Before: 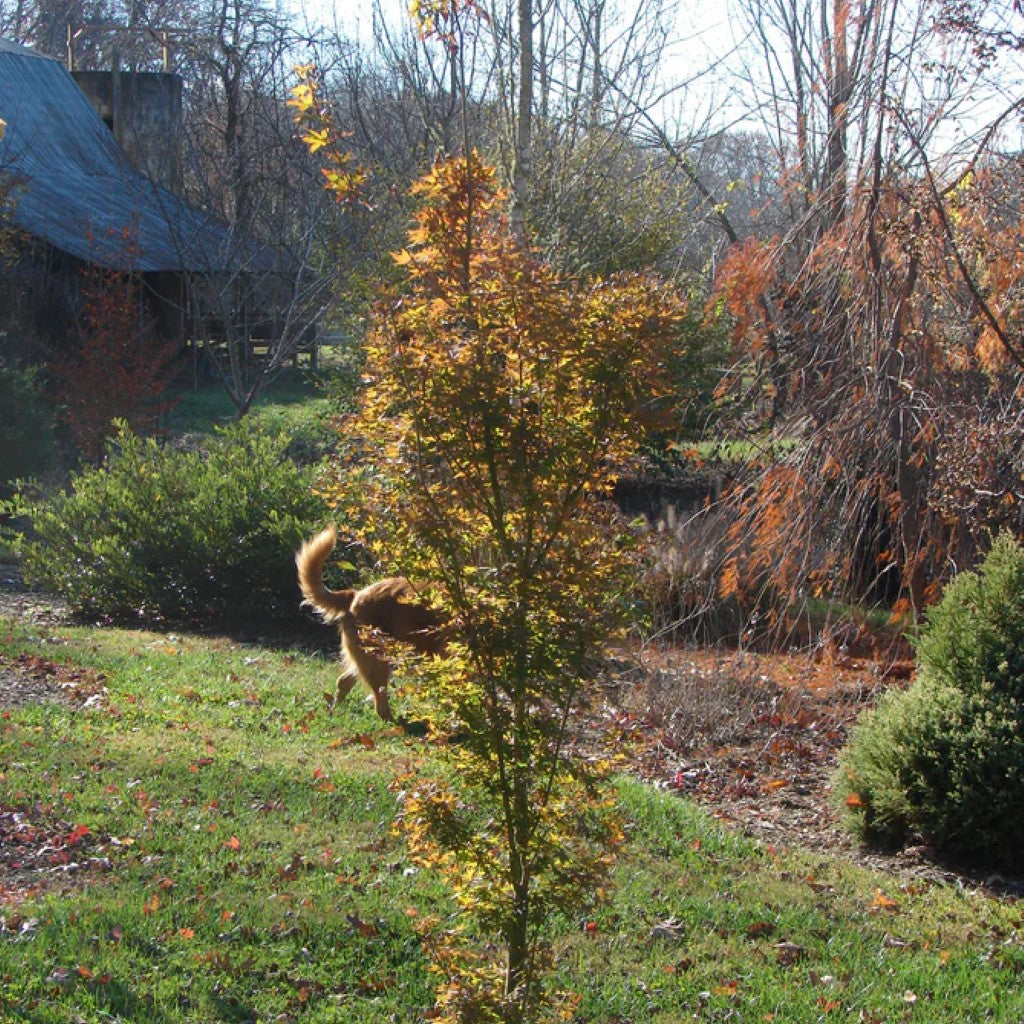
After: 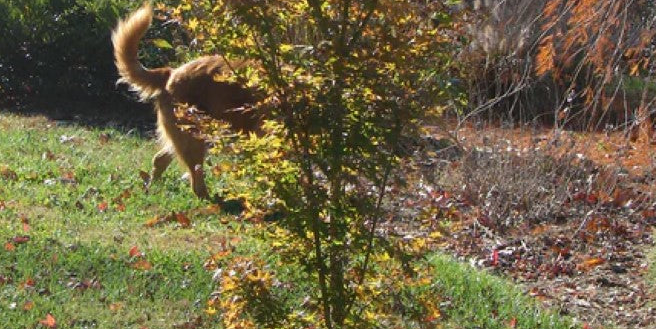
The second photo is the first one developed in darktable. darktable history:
crop: left 18.06%, top 51.058%, right 17.51%, bottom 16.808%
